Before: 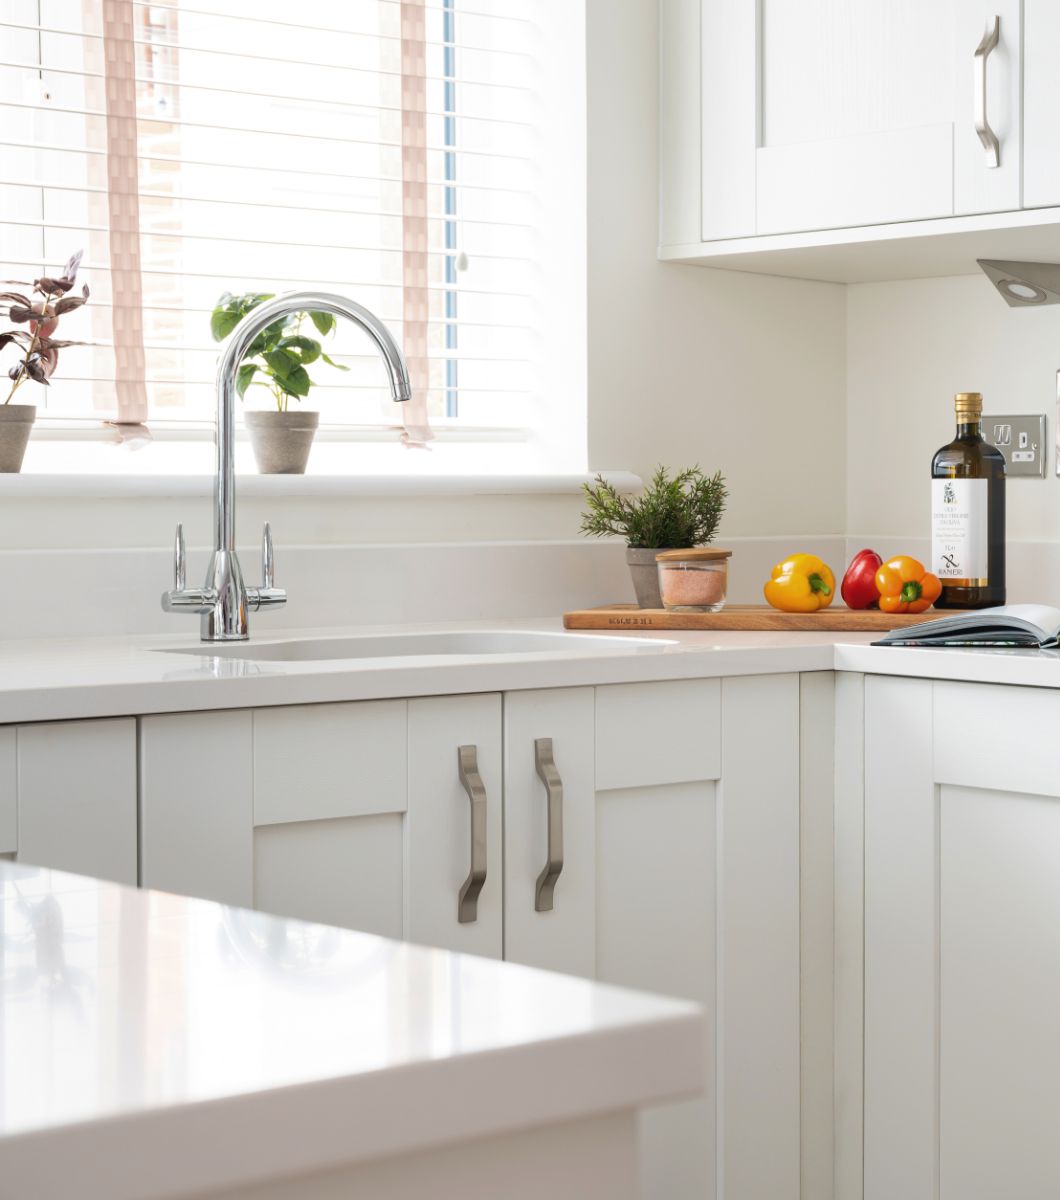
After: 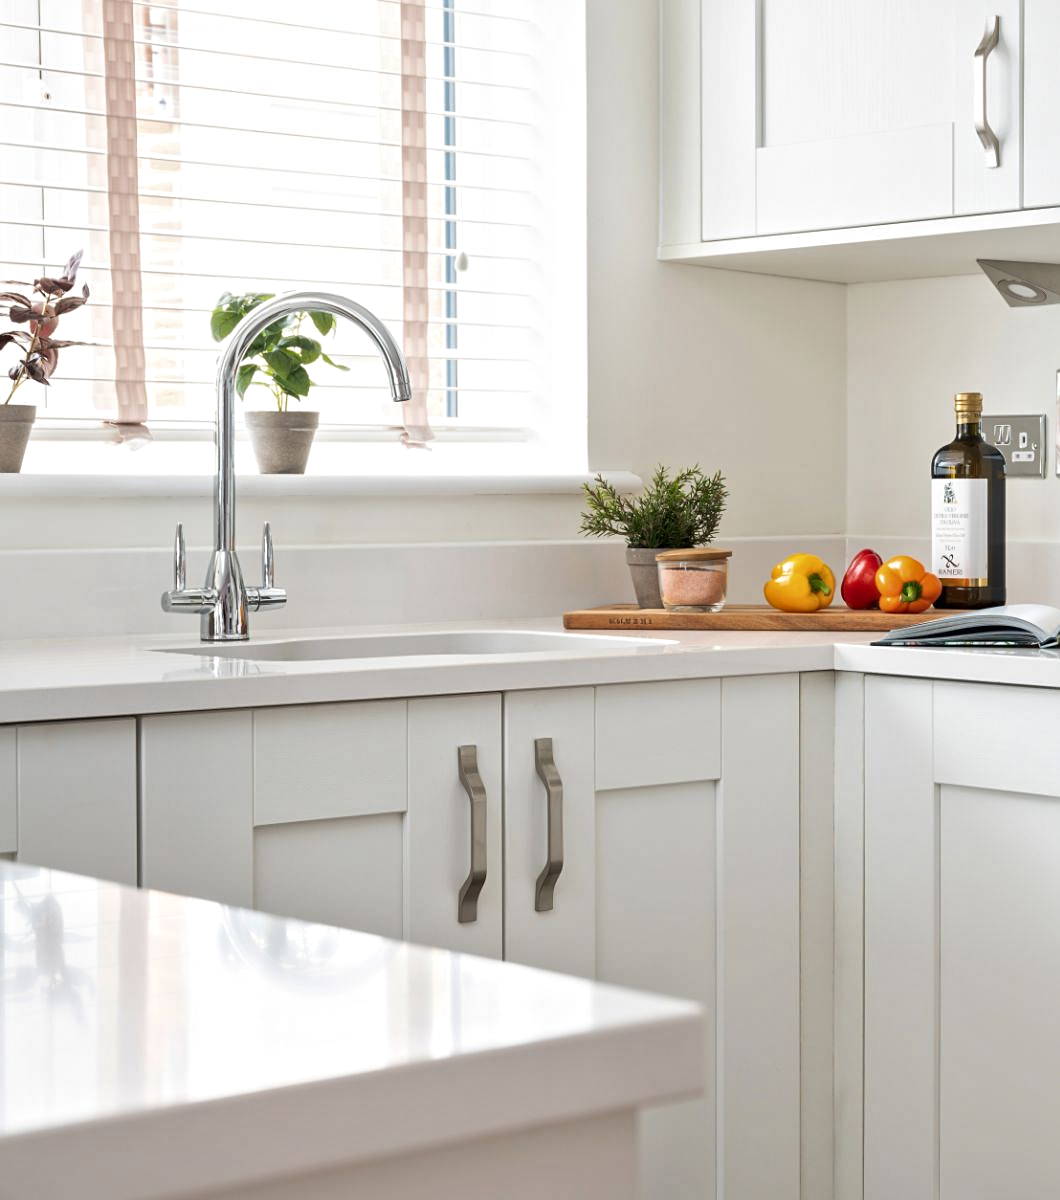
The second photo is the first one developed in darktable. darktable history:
local contrast: mode bilateral grid, contrast 20, coarseness 20, detail 150%, midtone range 0.2
sharpen: amount 0.212
